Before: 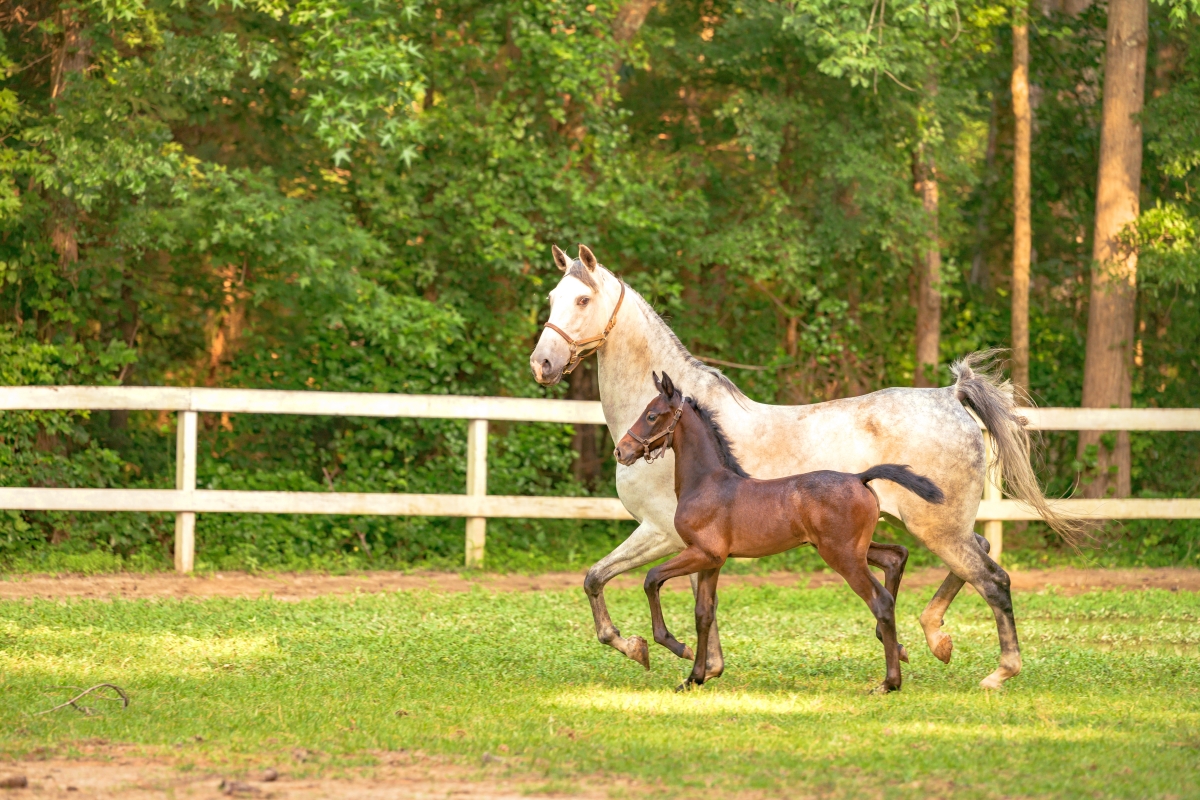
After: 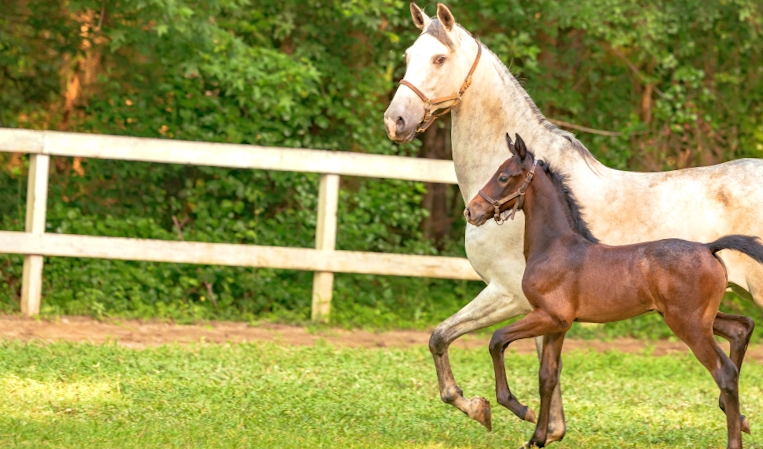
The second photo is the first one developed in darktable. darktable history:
rotate and perspective: rotation 2.27°, automatic cropping off
local contrast: mode bilateral grid, contrast 100, coarseness 100, detail 108%, midtone range 0.2
crop: left 13.312%, top 31.28%, right 24.627%, bottom 15.582%
color balance rgb: on, module defaults
